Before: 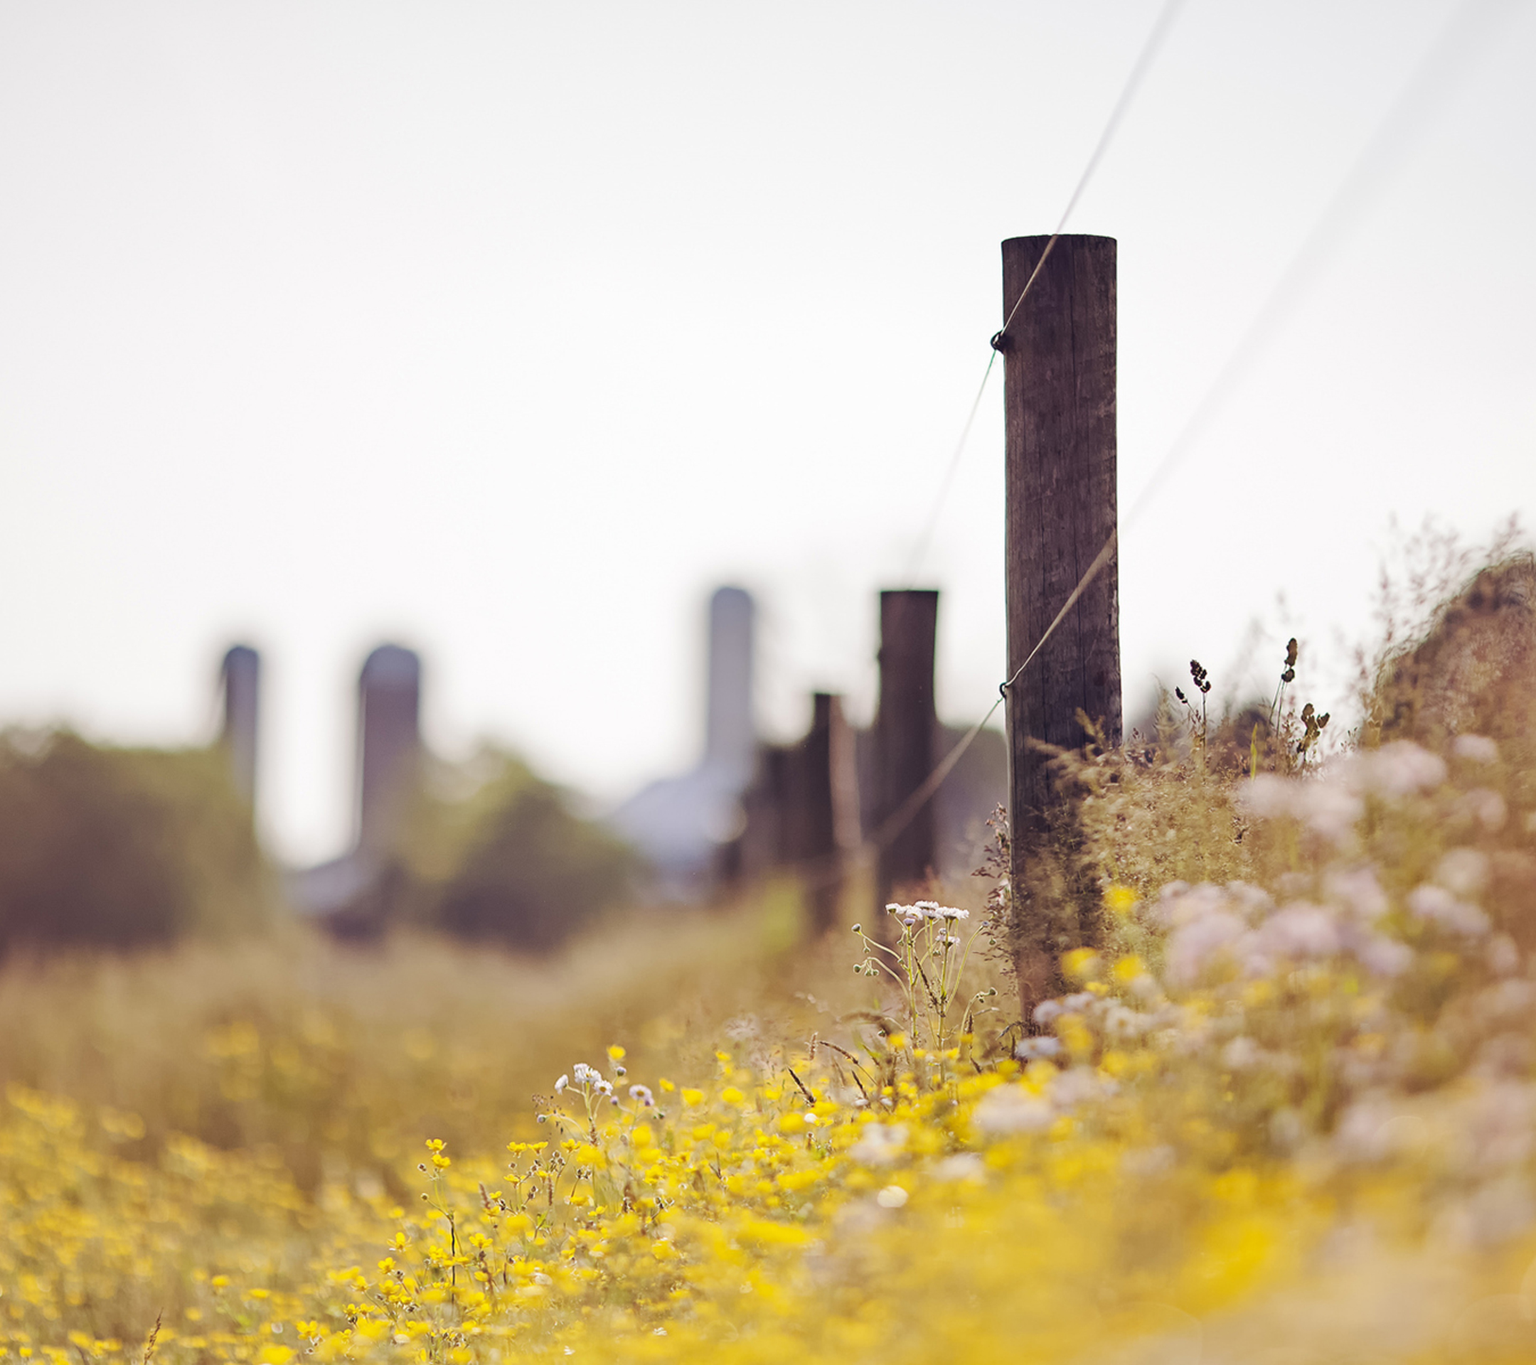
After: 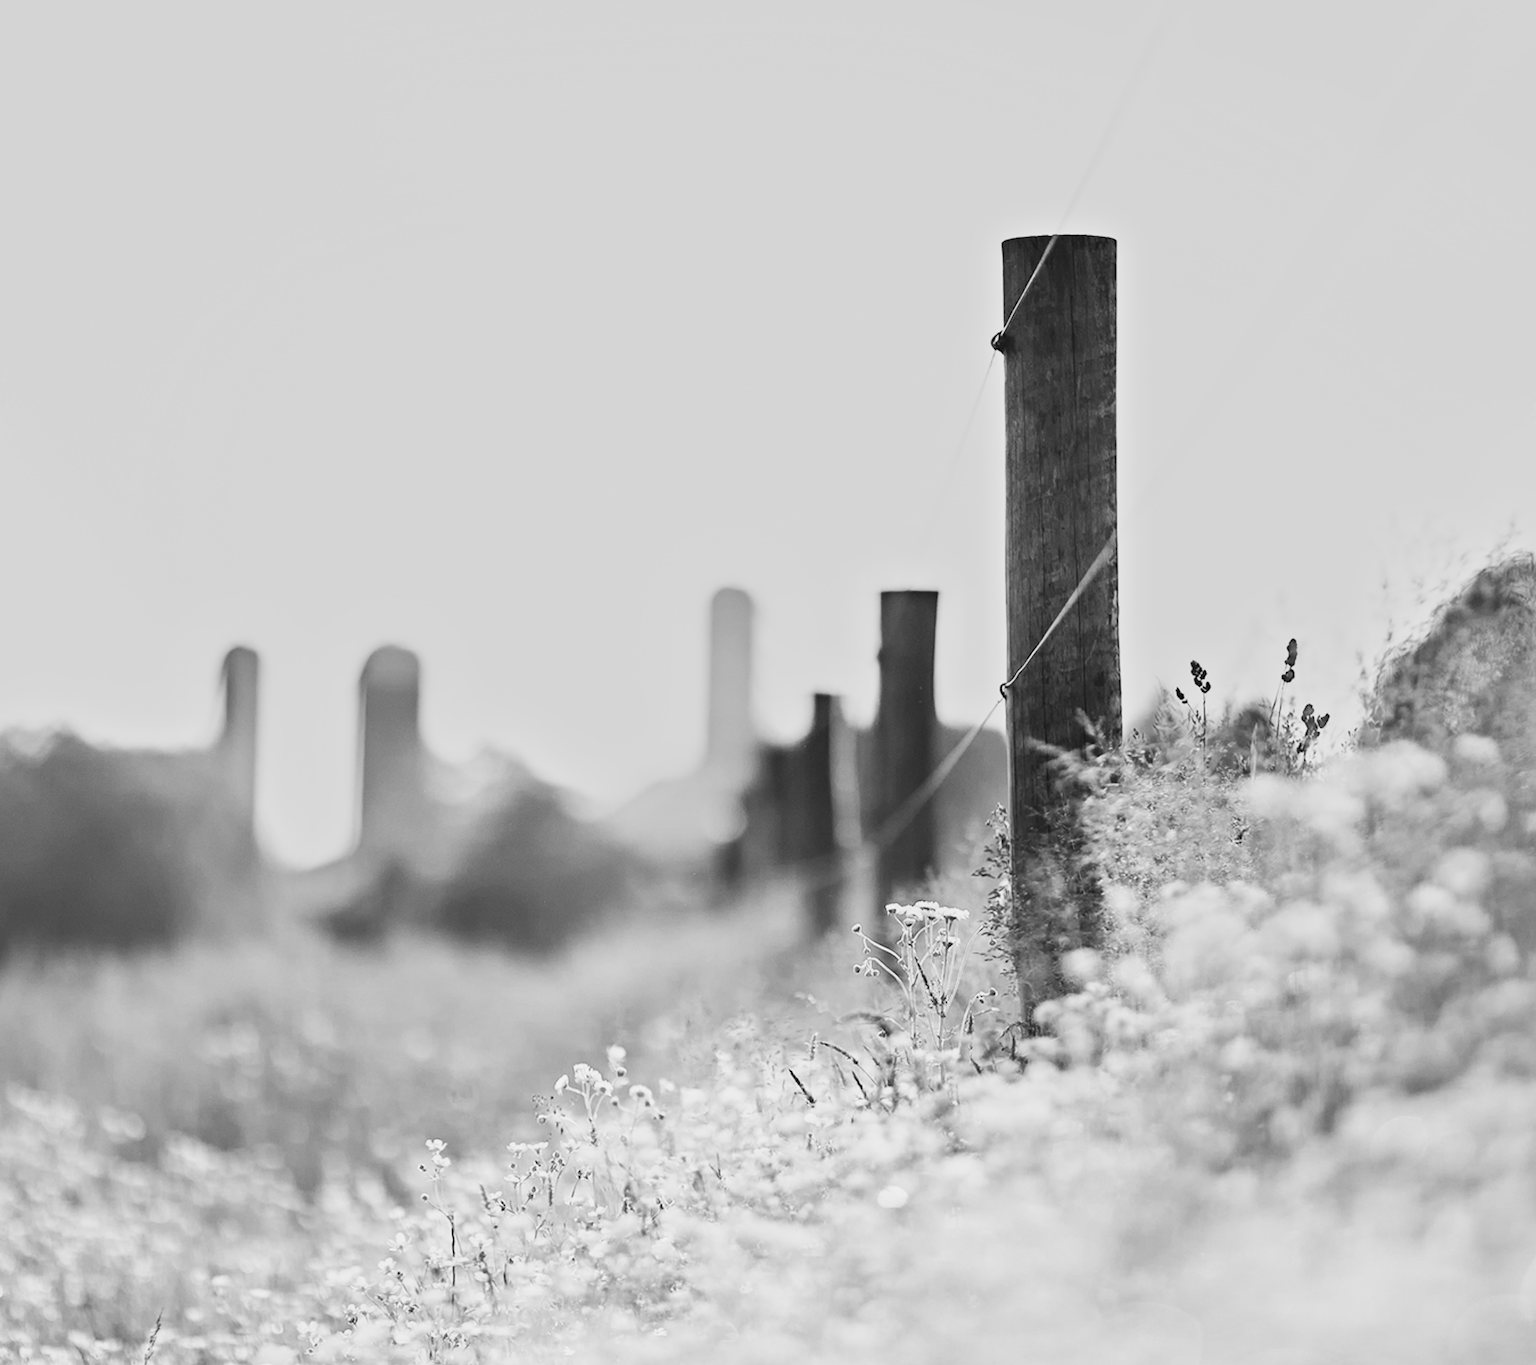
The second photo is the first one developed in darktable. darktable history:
monochrome: a 16.06, b 15.48, size 1
white balance: red 0.98, blue 1.61
tone curve: curves: ch0 [(0, 0.039) (0.104, 0.094) (0.285, 0.301) (0.673, 0.796) (0.845, 0.932) (0.994, 0.971)]; ch1 [(0, 0) (0.356, 0.385) (0.424, 0.405) (0.498, 0.502) (0.586, 0.57) (0.657, 0.642) (1, 1)]; ch2 [(0, 0) (0.424, 0.438) (0.46, 0.453) (0.515, 0.505) (0.557, 0.57) (0.612, 0.583) (0.722, 0.67) (1, 1)], color space Lab, independent channels, preserve colors none
